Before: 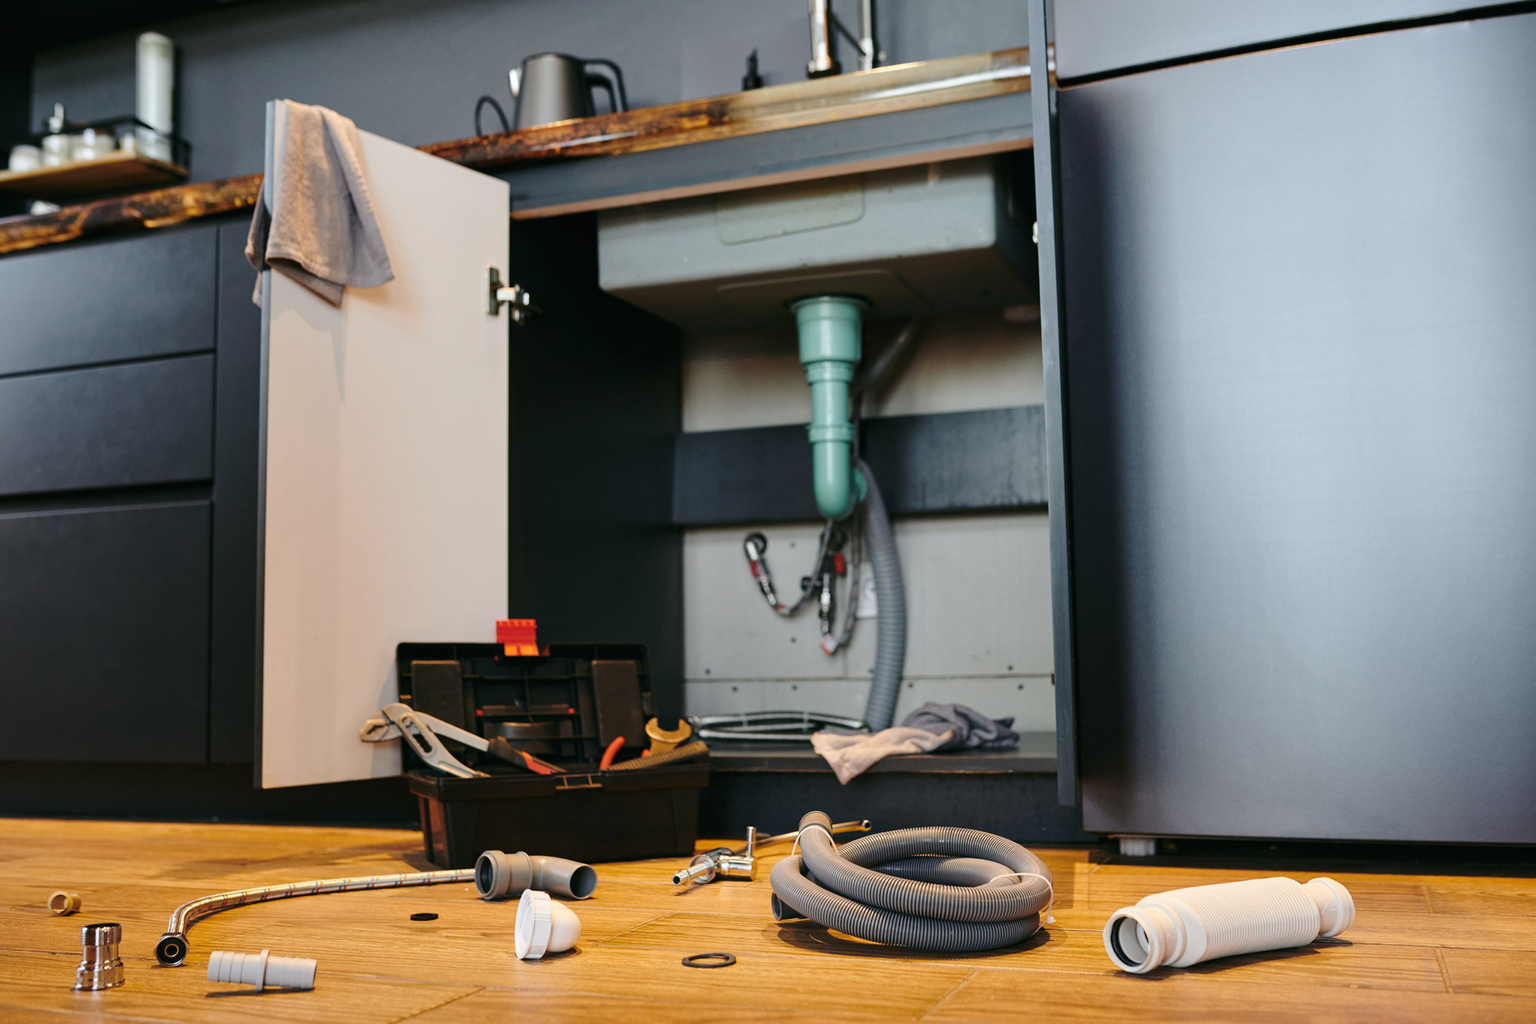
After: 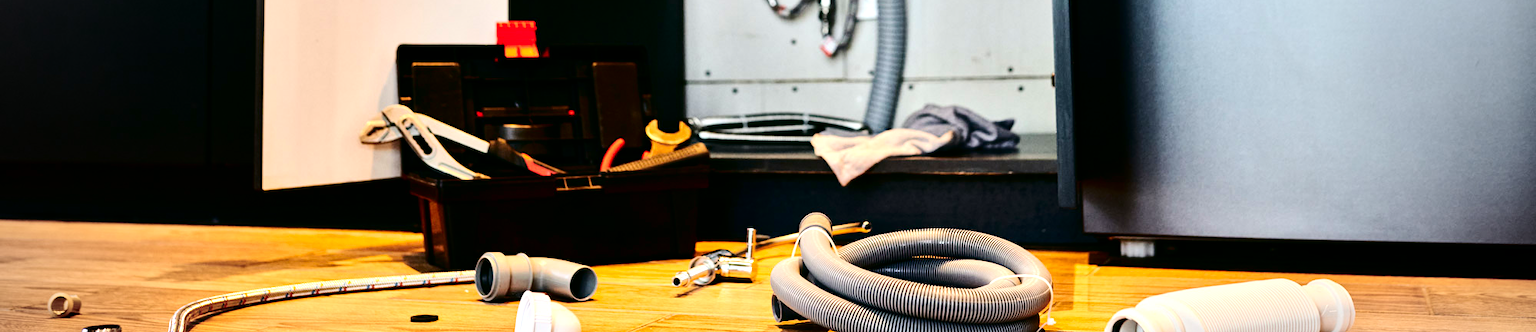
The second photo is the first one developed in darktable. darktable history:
vignetting: fall-off start 96.17%, fall-off radius 99.97%, width/height ratio 0.613
contrast brightness saturation: contrast 0.242, brightness -0.243, saturation 0.149
crop and rotate: top 58.506%, bottom 8.985%
tone equalizer: -7 EV 0.164 EV, -6 EV 0.612 EV, -5 EV 1.13 EV, -4 EV 1.3 EV, -3 EV 1.15 EV, -2 EV 0.6 EV, -1 EV 0.161 EV, smoothing diameter 2.16%, edges refinement/feathering 15.48, mask exposure compensation -1.57 EV, filter diffusion 5
